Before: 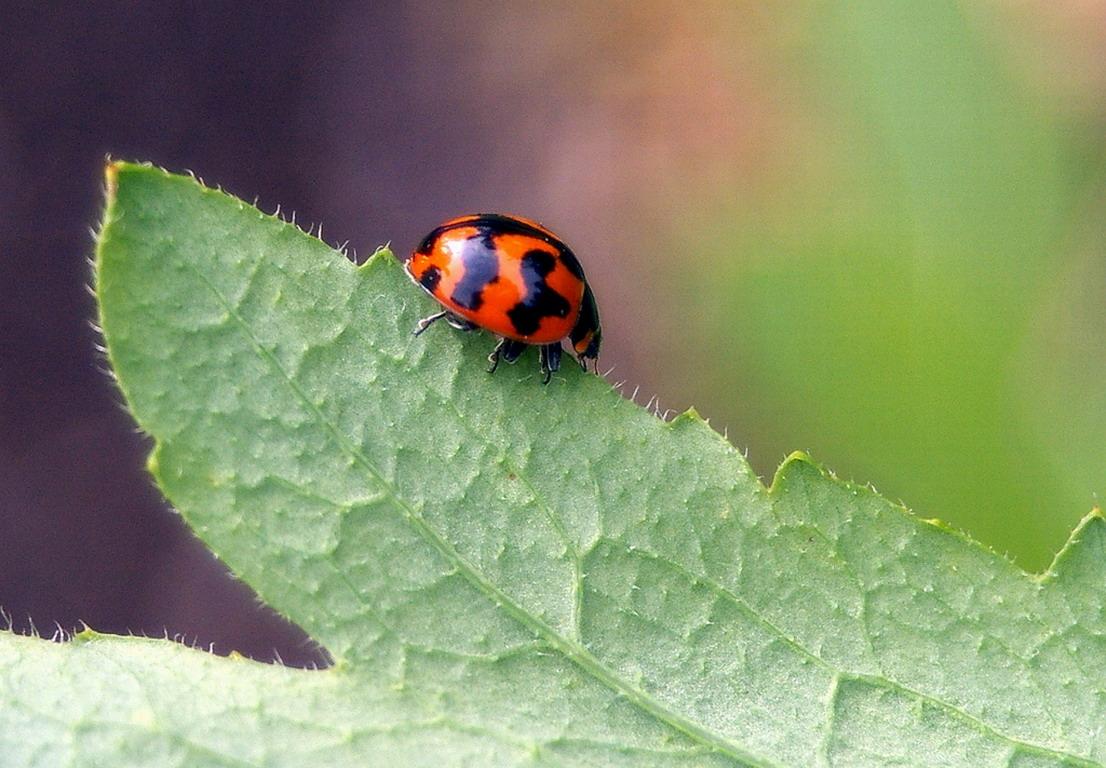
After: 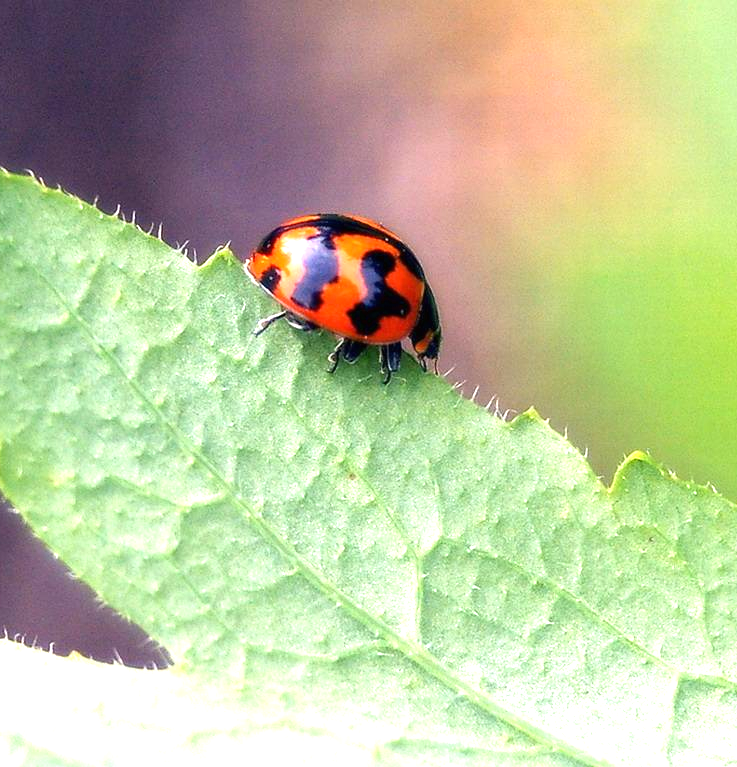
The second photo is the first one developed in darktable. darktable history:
exposure: black level correction 0, exposure 1 EV, compensate highlight preservation false
tone equalizer: on, module defaults
crop and rotate: left 14.472%, right 18.848%
